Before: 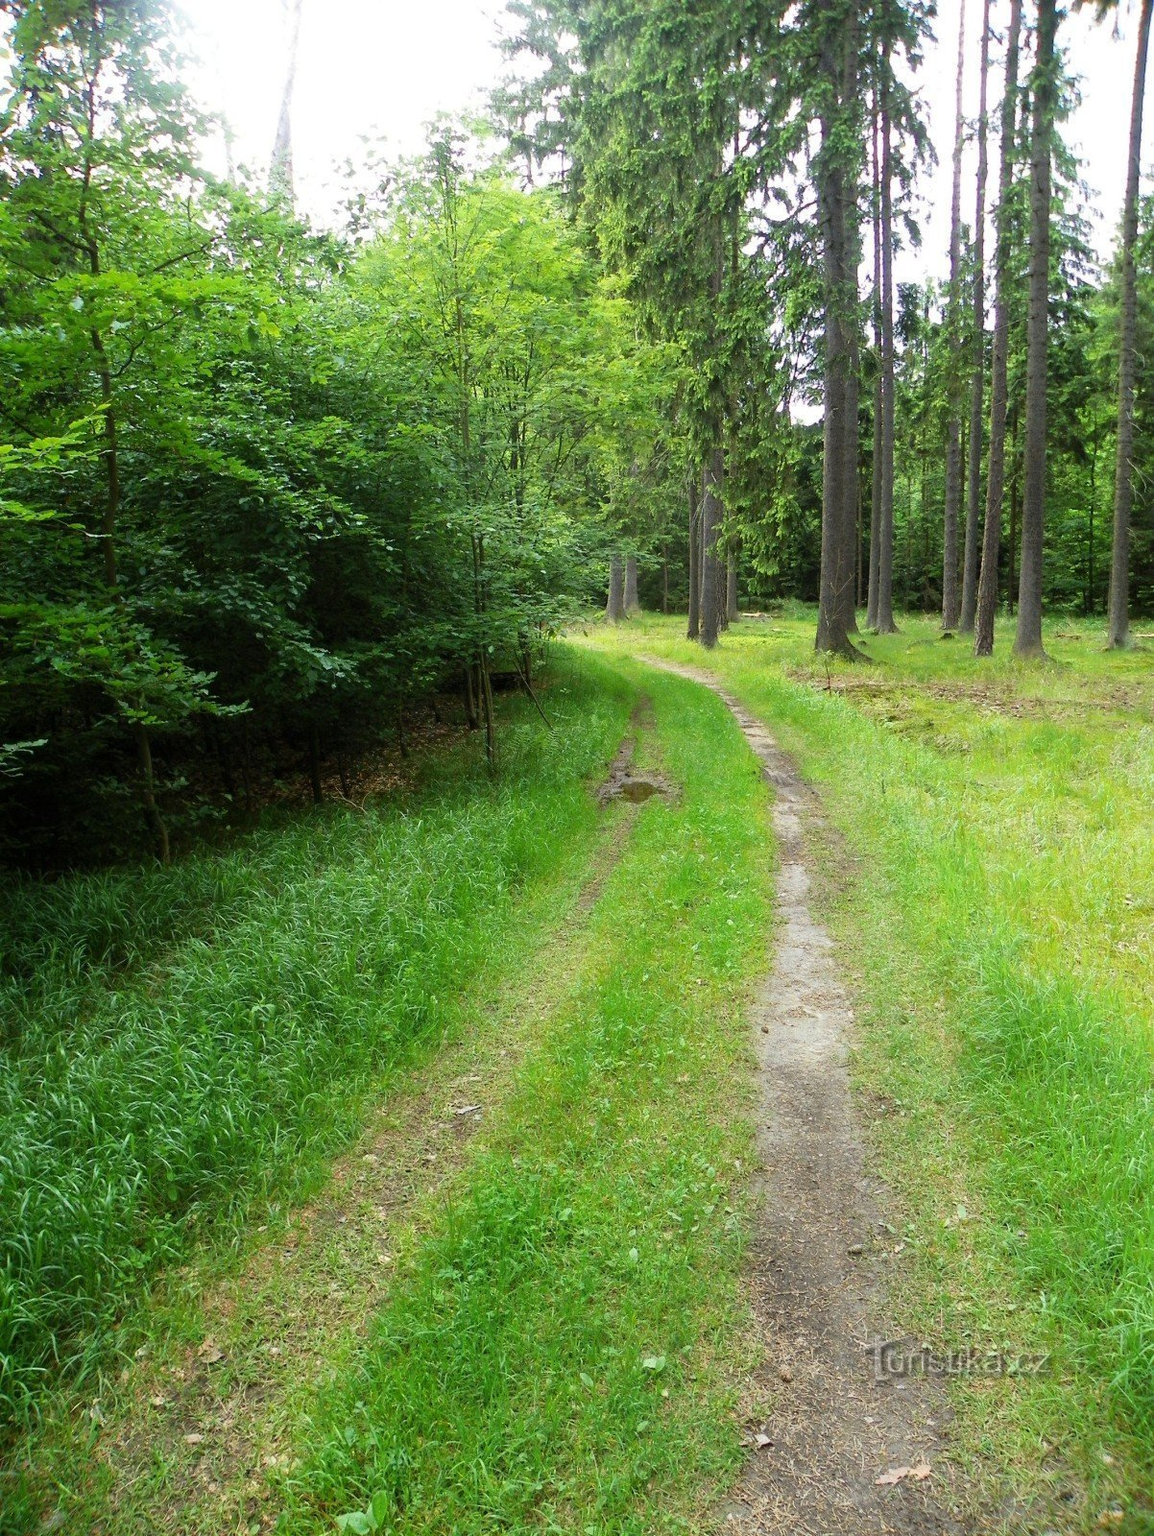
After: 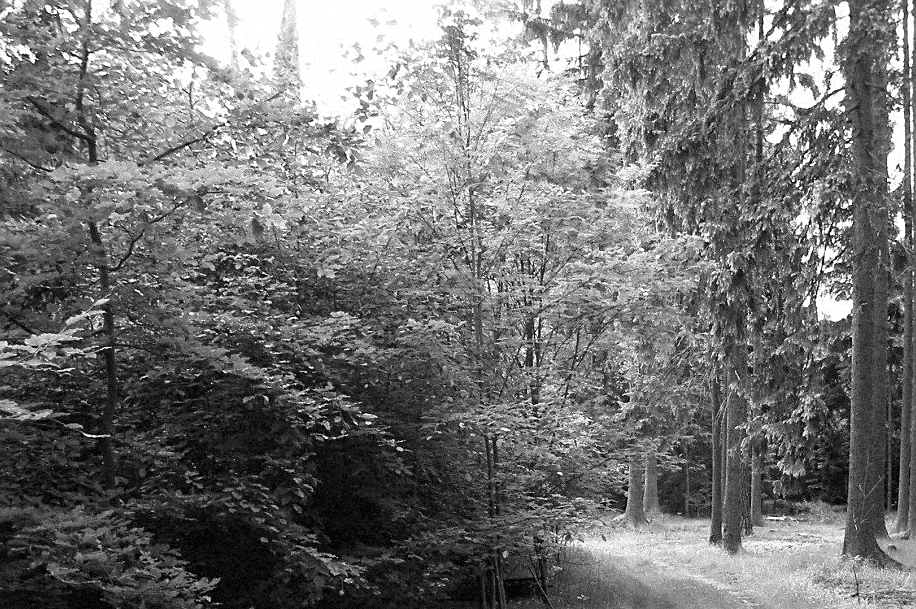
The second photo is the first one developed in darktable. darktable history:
sharpen: on, module defaults
crop: left 0.579%, top 7.627%, right 23.167%, bottom 54.275%
color zones: curves: ch0 [(0.002, 0.589) (0.107, 0.484) (0.146, 0.249) (0.217, 0.352) (0.309, 0.525) (0.39, 0.404) (0.455, 0.169) (0.597, 0.055) (0.724, 0.212) (0.775, 0.691) (0.869, 0.571) (1, 0.587)]; ch1 [(0, 0) (0.143, 0) (0.286, 0) (0.429, 0) (0.571, 0) (0.714, 0) (0.857, 0)]
white balance: emerald 1
grain: mid-tones bias 0%
color balance rgb: perceptual saturation grading › global saturation 3.7%, global vibrance 5.56%, contrast 3.24%
color contrast: green-magenta contrast 0.96
